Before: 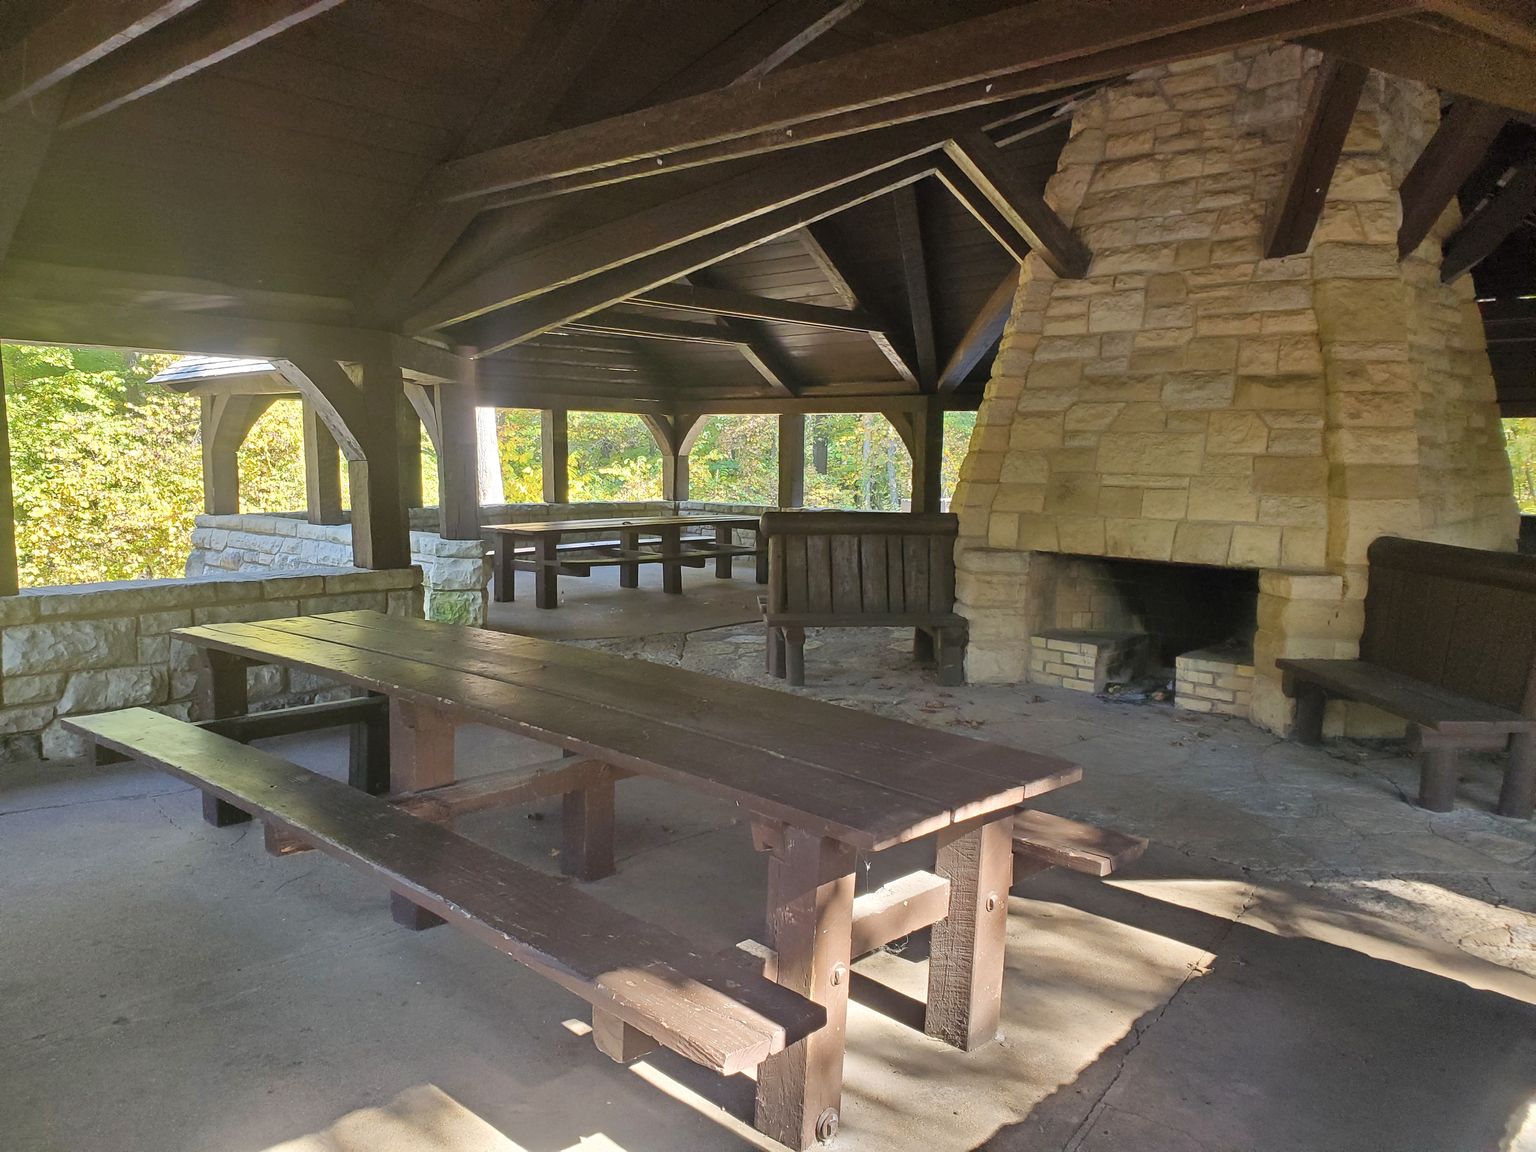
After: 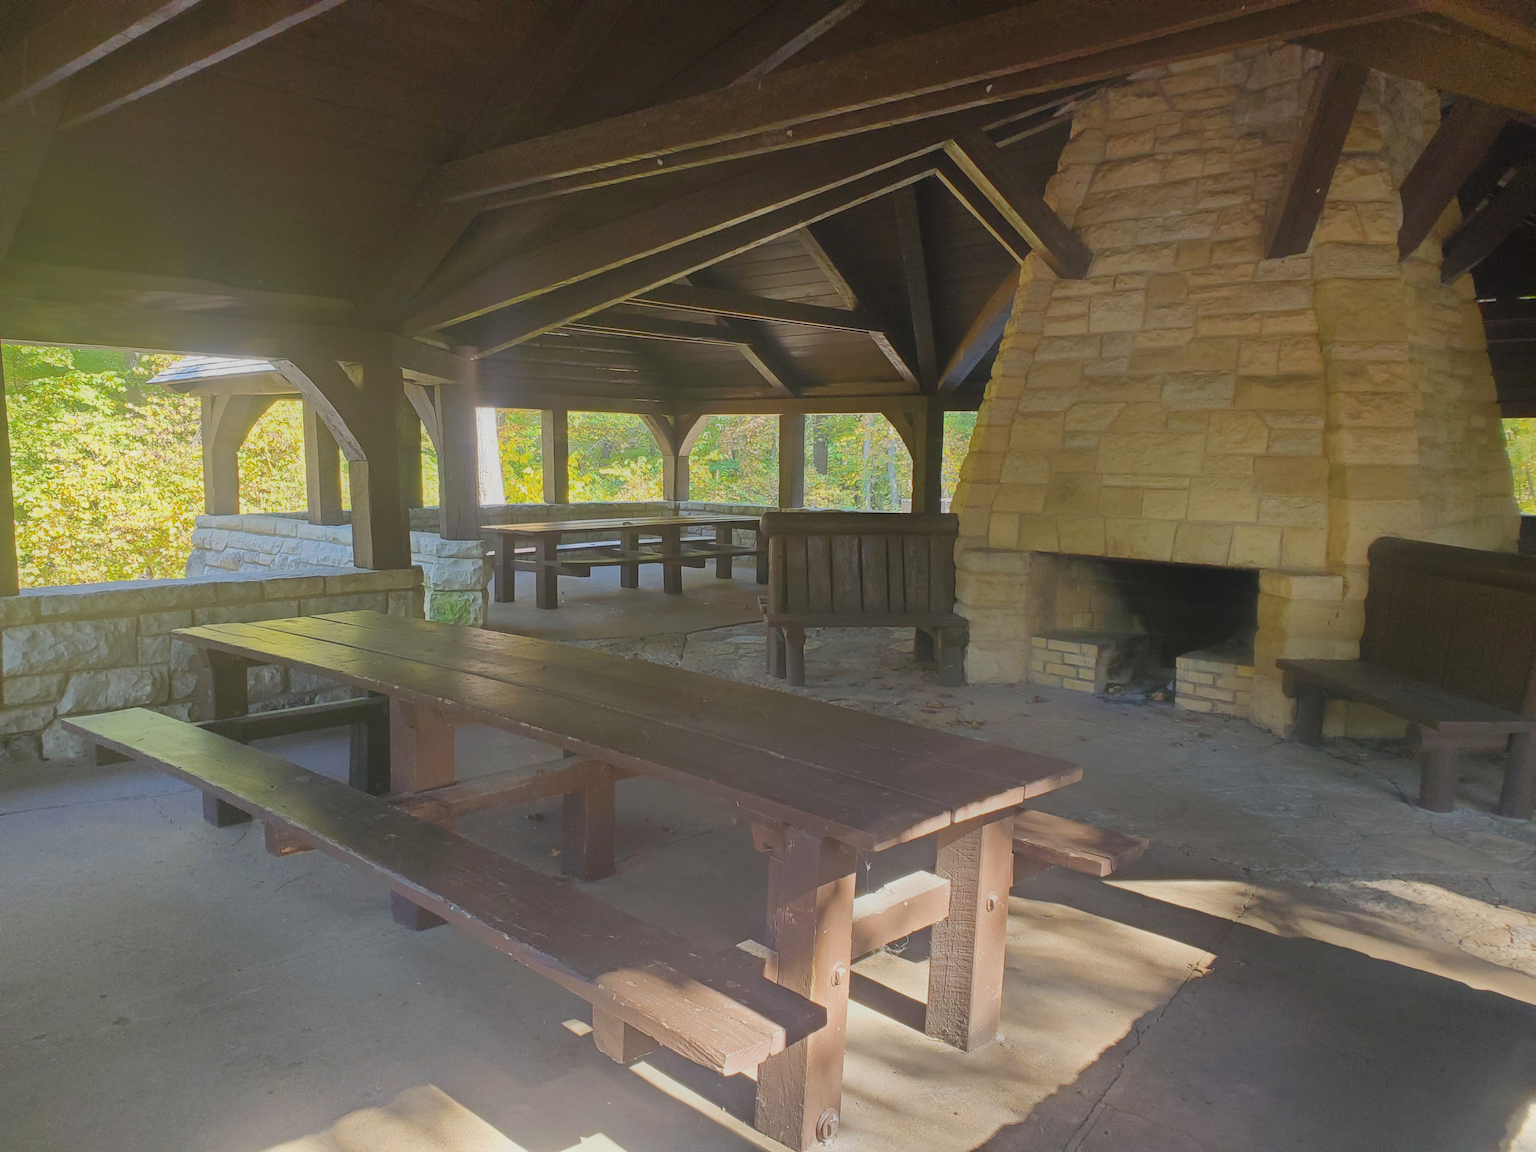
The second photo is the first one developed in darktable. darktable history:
contrast brightness saturation: contrast -0.023, brightness -0.006, saturation 0.041
contrast equalizer: octaves 7, y [[0.601, 0.6, 0.598, 0.598, 0.6, 0.601], [0.5 ×6], [0.5 ×6], [0 ×6], [0 ×6]], mix -0.984
